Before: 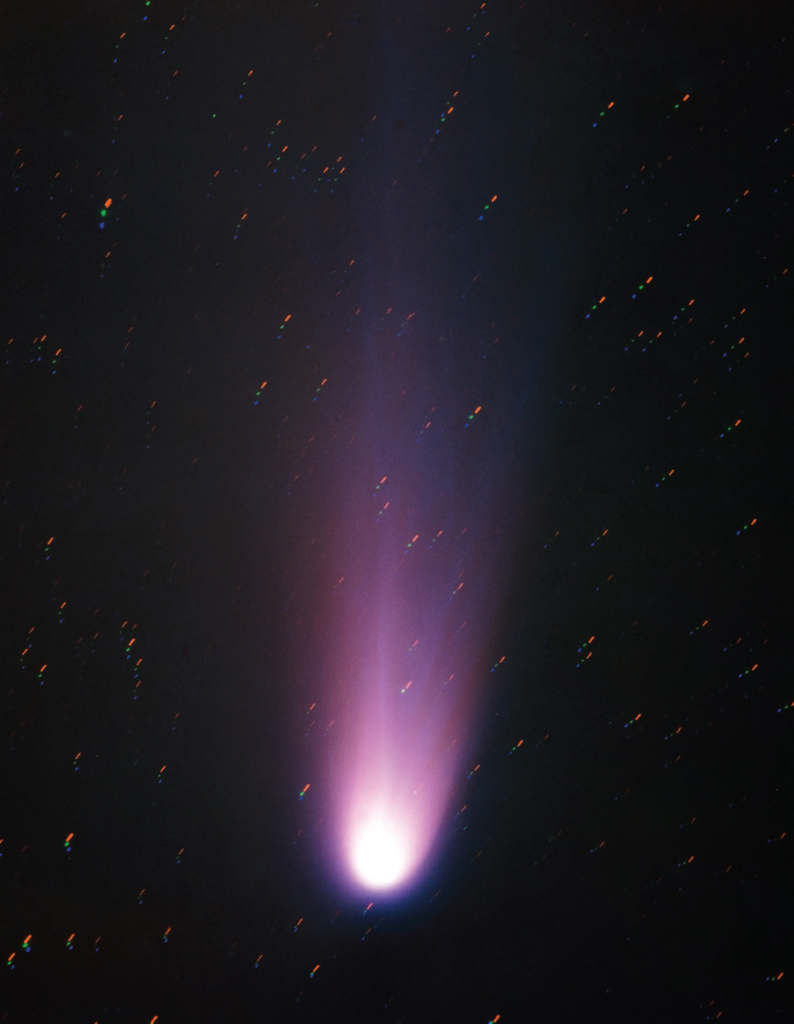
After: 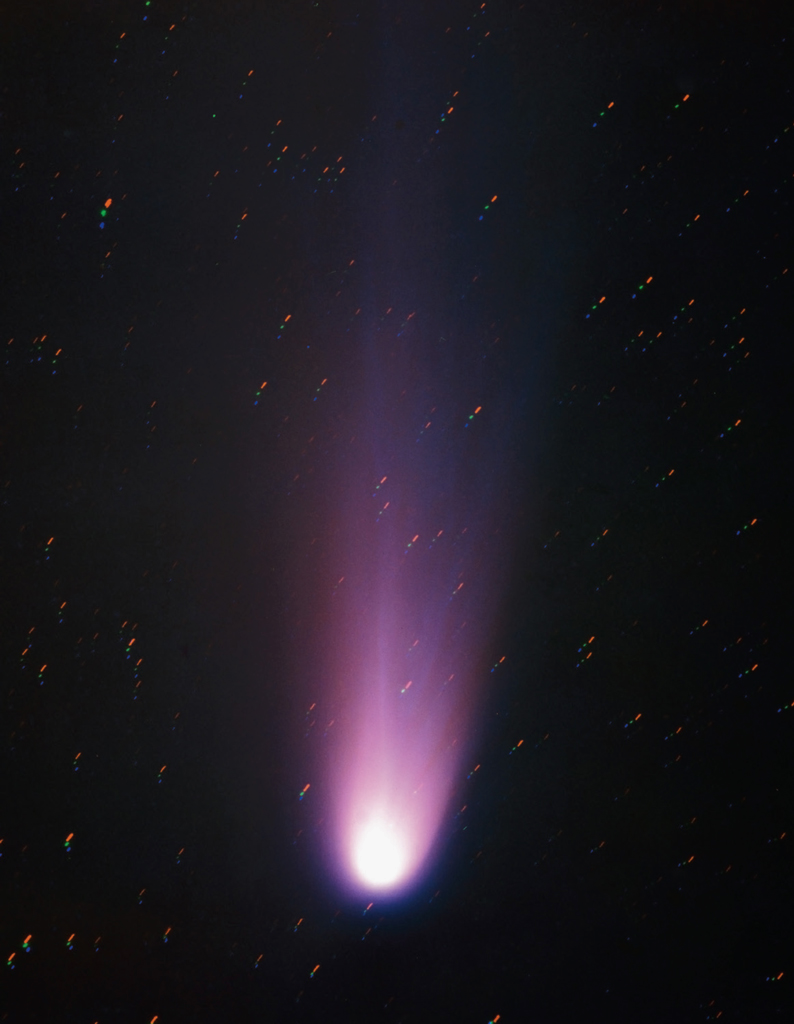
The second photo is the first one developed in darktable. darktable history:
shadows and highlights: shadows -20.56, white point adjustment -2.02, highlights -35.12
